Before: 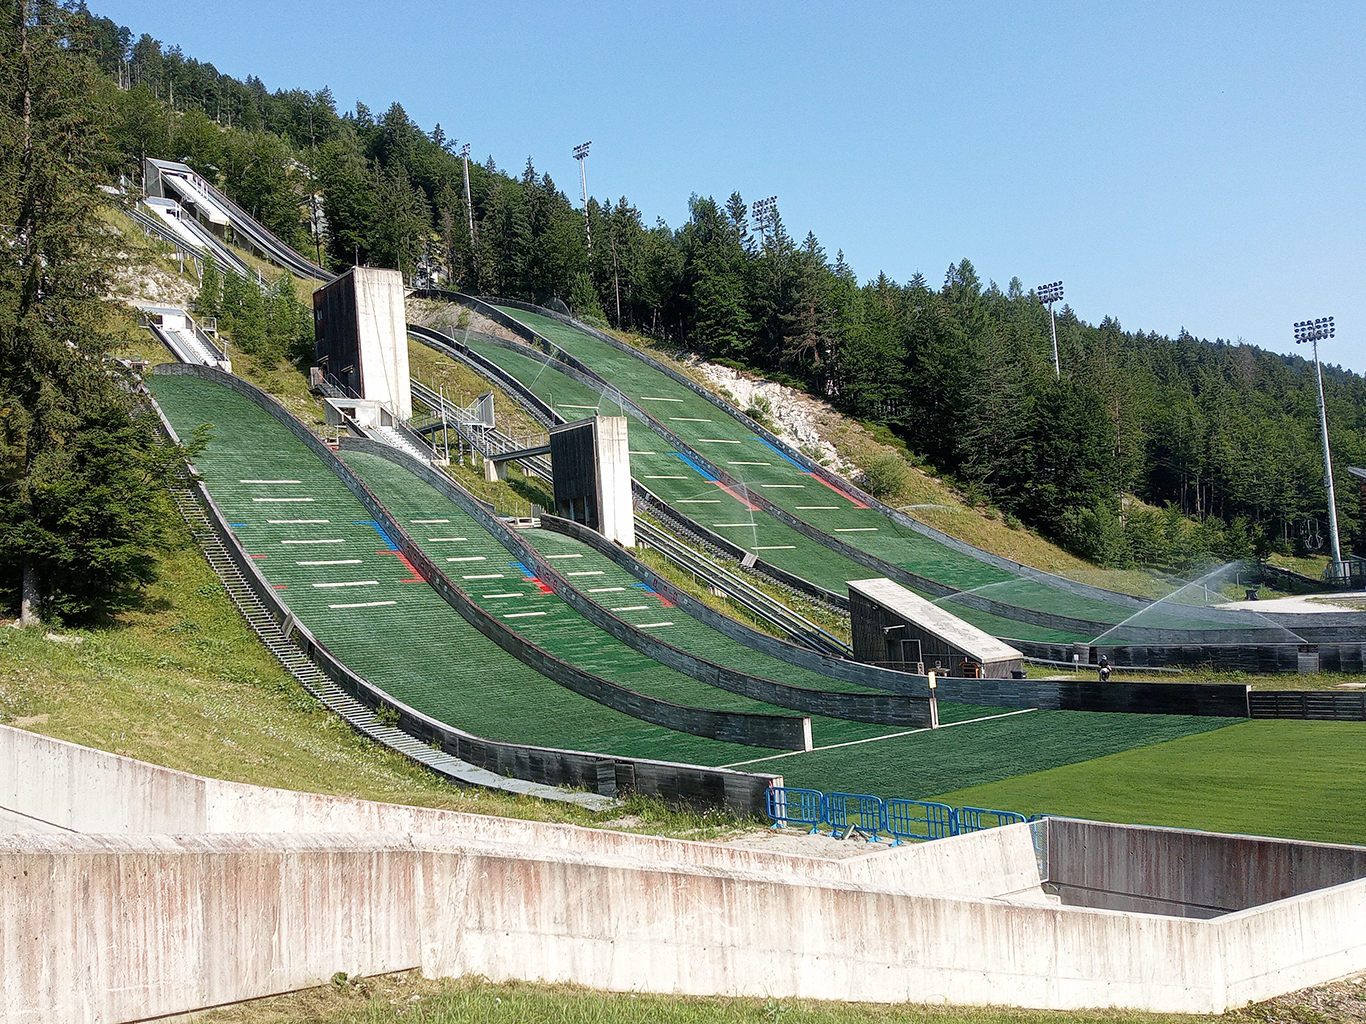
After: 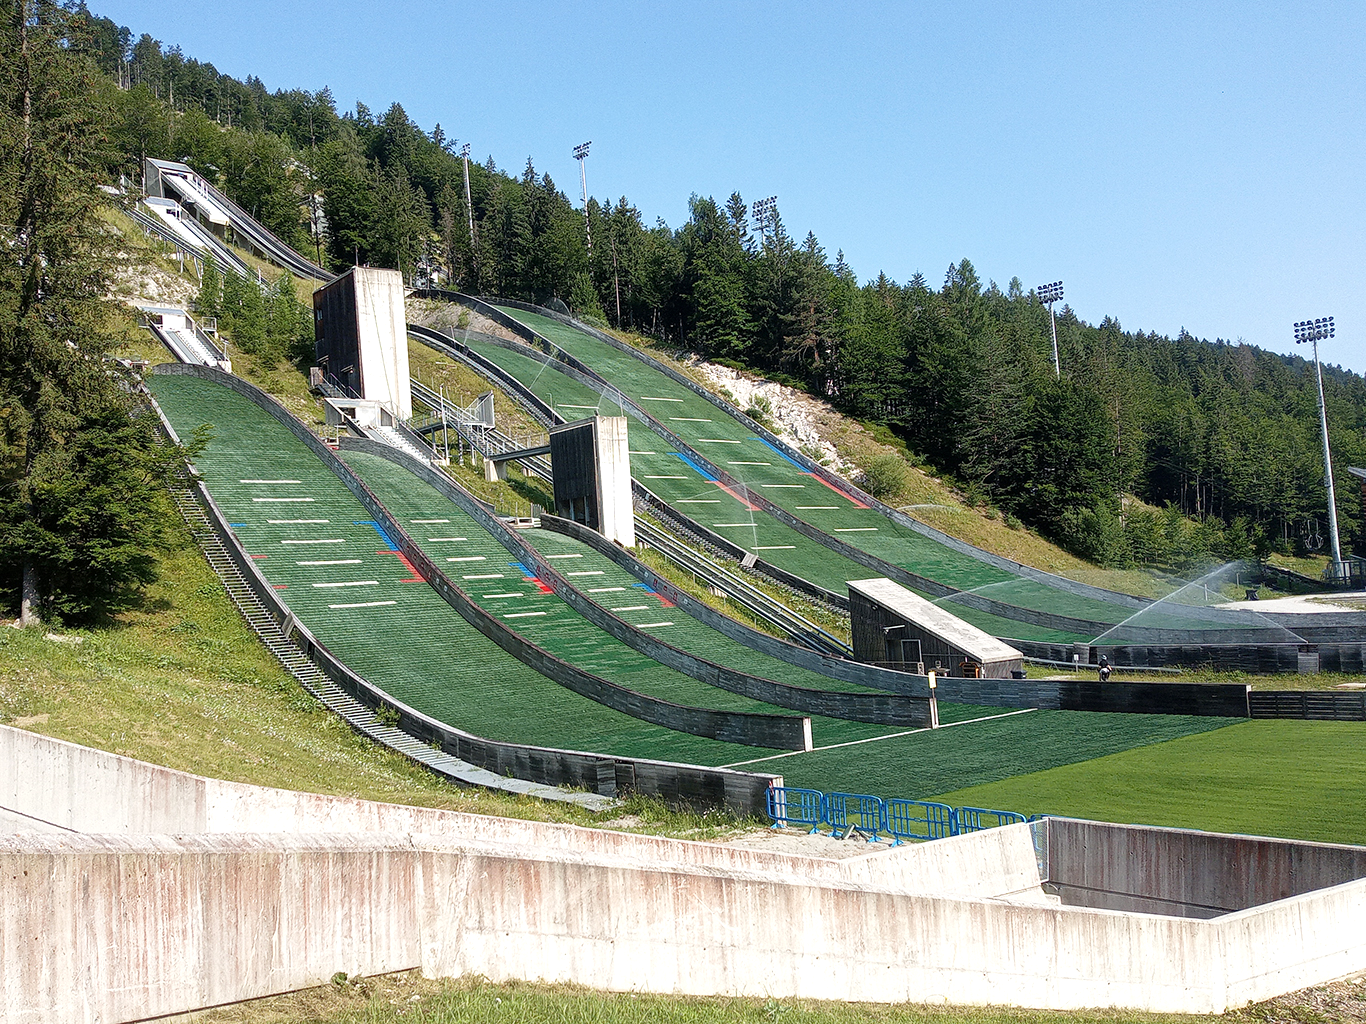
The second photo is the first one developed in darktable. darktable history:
exposure: exposure 0.13 EV, compensate highlight preservation false
